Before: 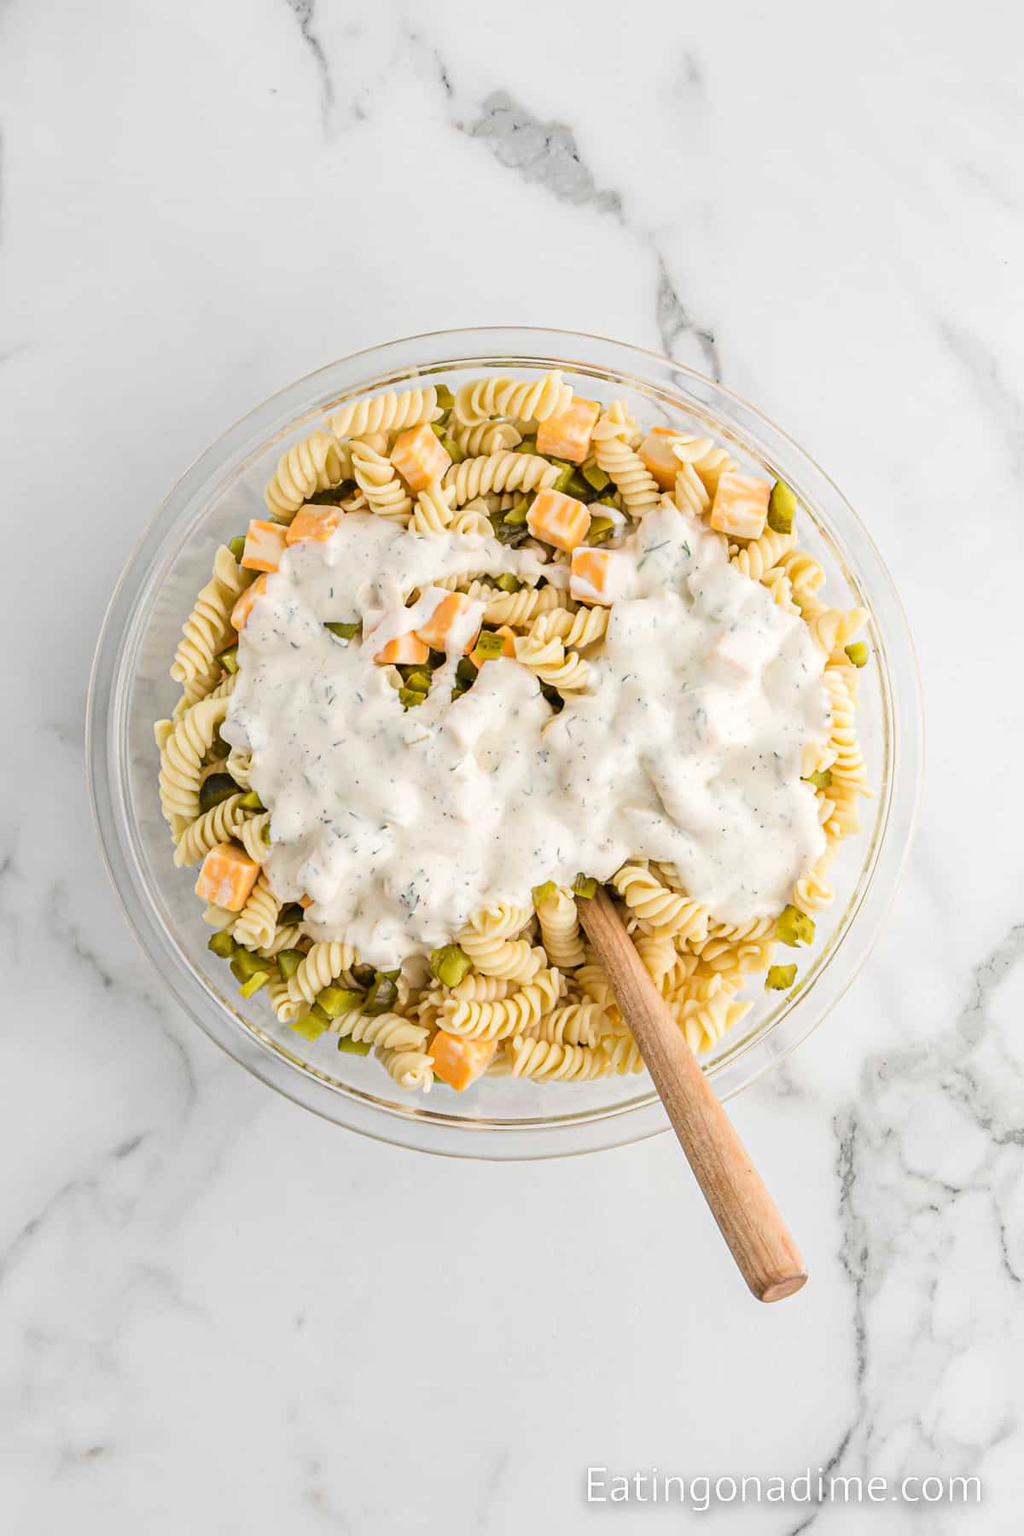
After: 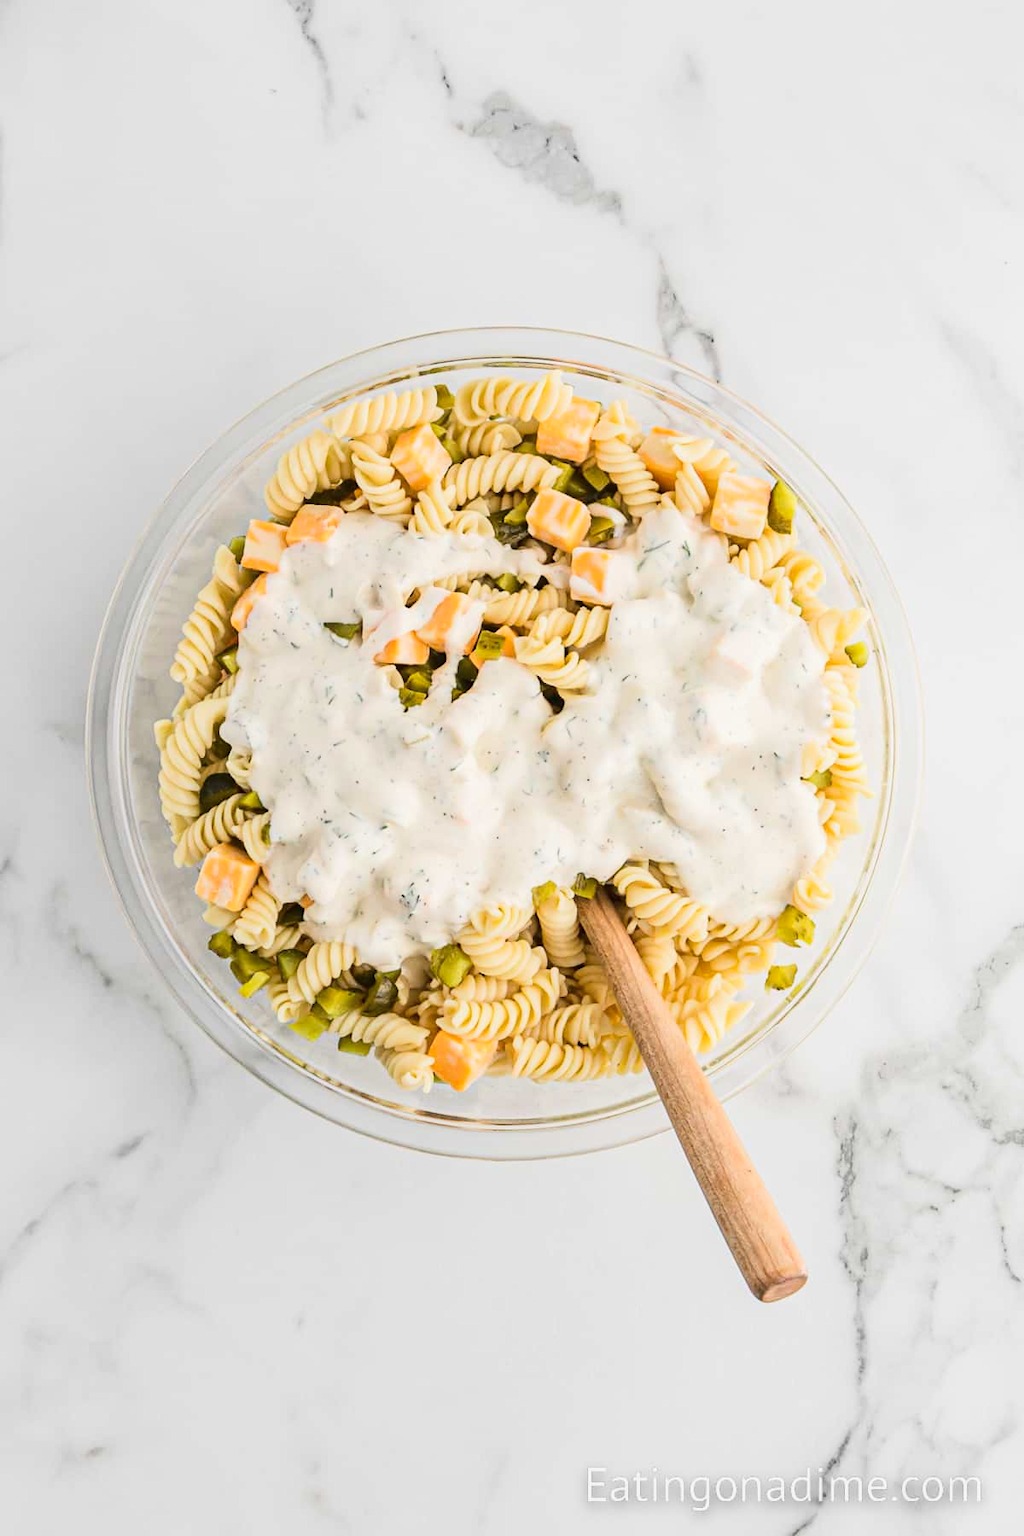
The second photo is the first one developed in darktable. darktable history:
tone curve: curves: ch0 [(0, 0.023) (0.217, 0.19) (0.754, 0.801) (1, 0.977)]; ch1 [(0, 0) (0.392, 0.398) (0.5, 0.5) (0.521, 0.529) (0.56, 0.592) (1, 1)]; ch2 [(0, 0) (0.5, 0.5) (0.579, 0.561) (0.65, 0.657) (1, 1)], color space Lab, linked channels, preserve colors none
